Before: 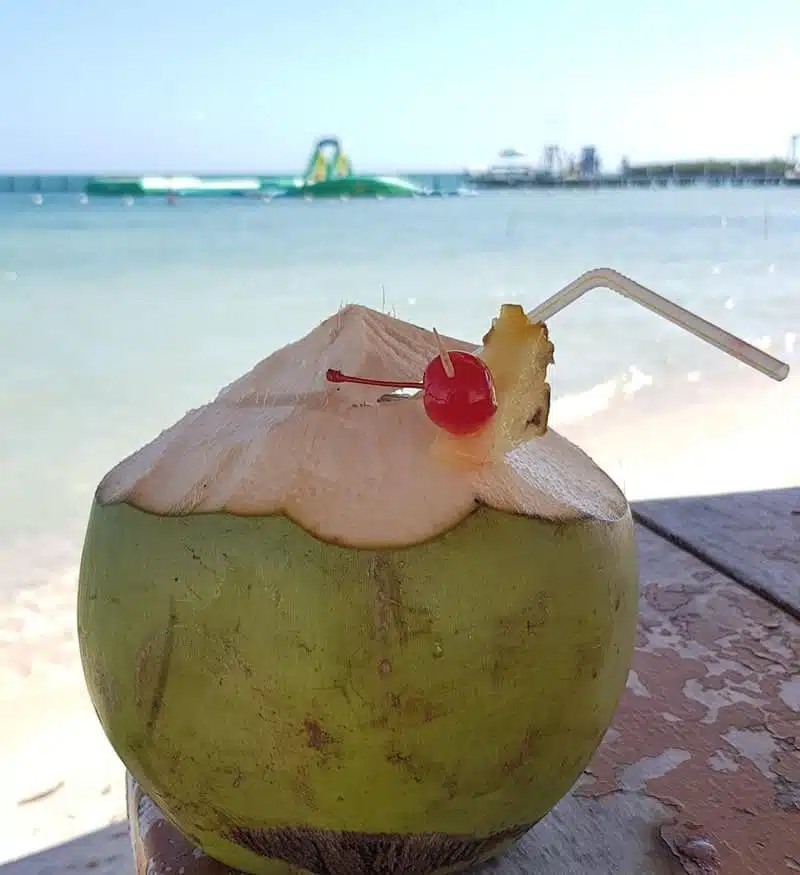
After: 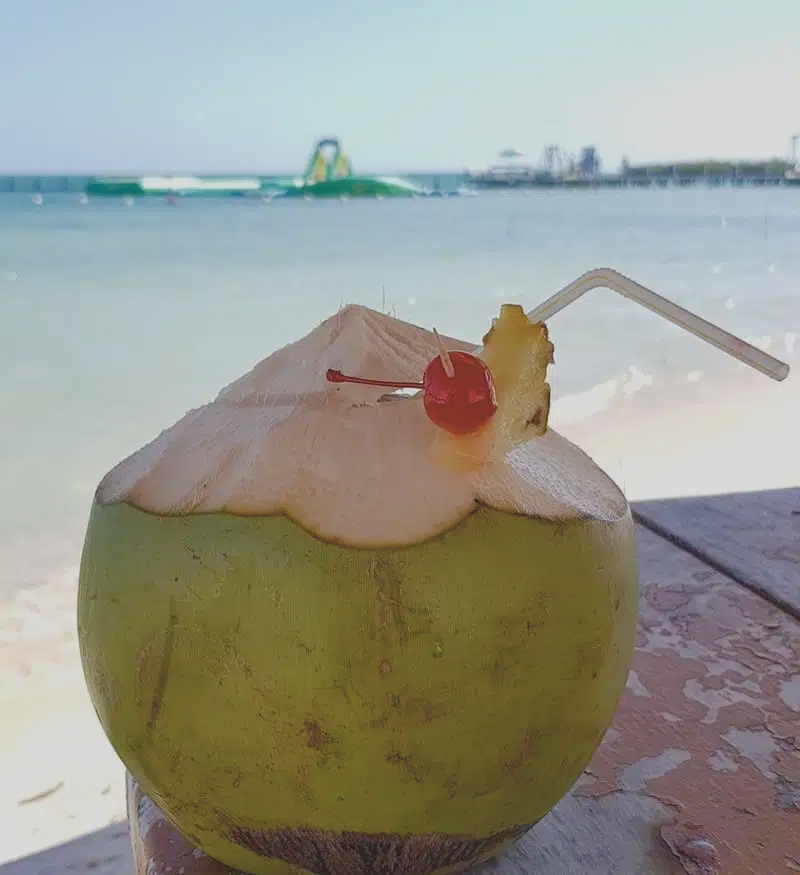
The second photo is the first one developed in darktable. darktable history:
color balance rgb: perceptual saturation grading › global saturation 20%, perceptual saturation grading › highlights -25%, perceptual saturation grading › shadows 50.52%, global vibrance 40.24%
contrast brightness saturation: contrast -0.26, saturation -0.43
